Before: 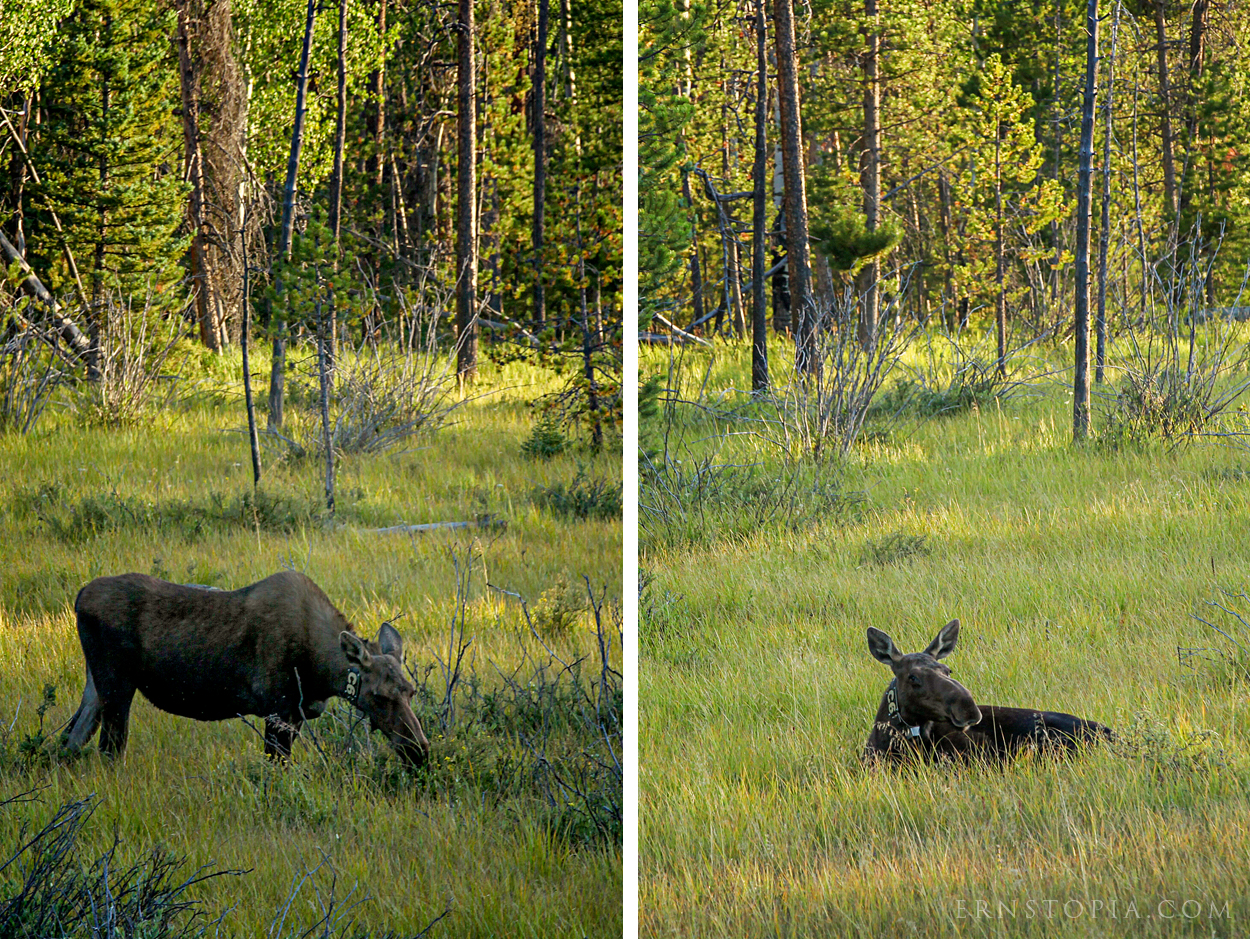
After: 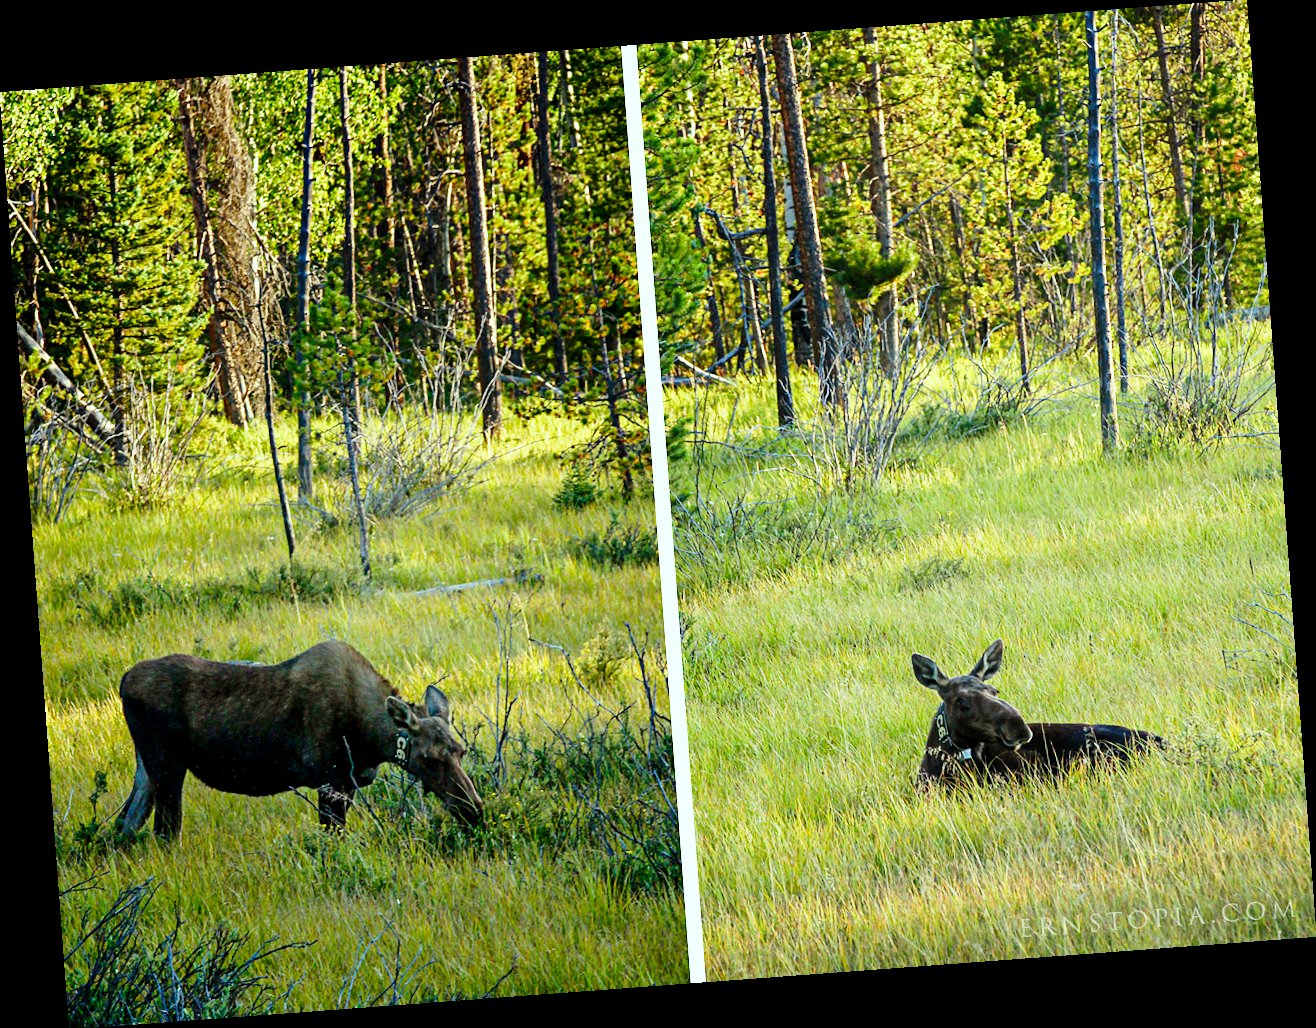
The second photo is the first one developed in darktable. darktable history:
rotate and perspective: rotation -4.25°, automatic cropping off
contrast brightness saturation: contrast 0.03, brightness -0.04
color correction: highlights a* -6.69, highlights b* 0.49
base curve: curves: ch0 [(0, 0) (0.028, 0.03) (0.121, 0.232) (0.46, 0.748) (0.859, 0.968) (1, 1)], preserve colors none
